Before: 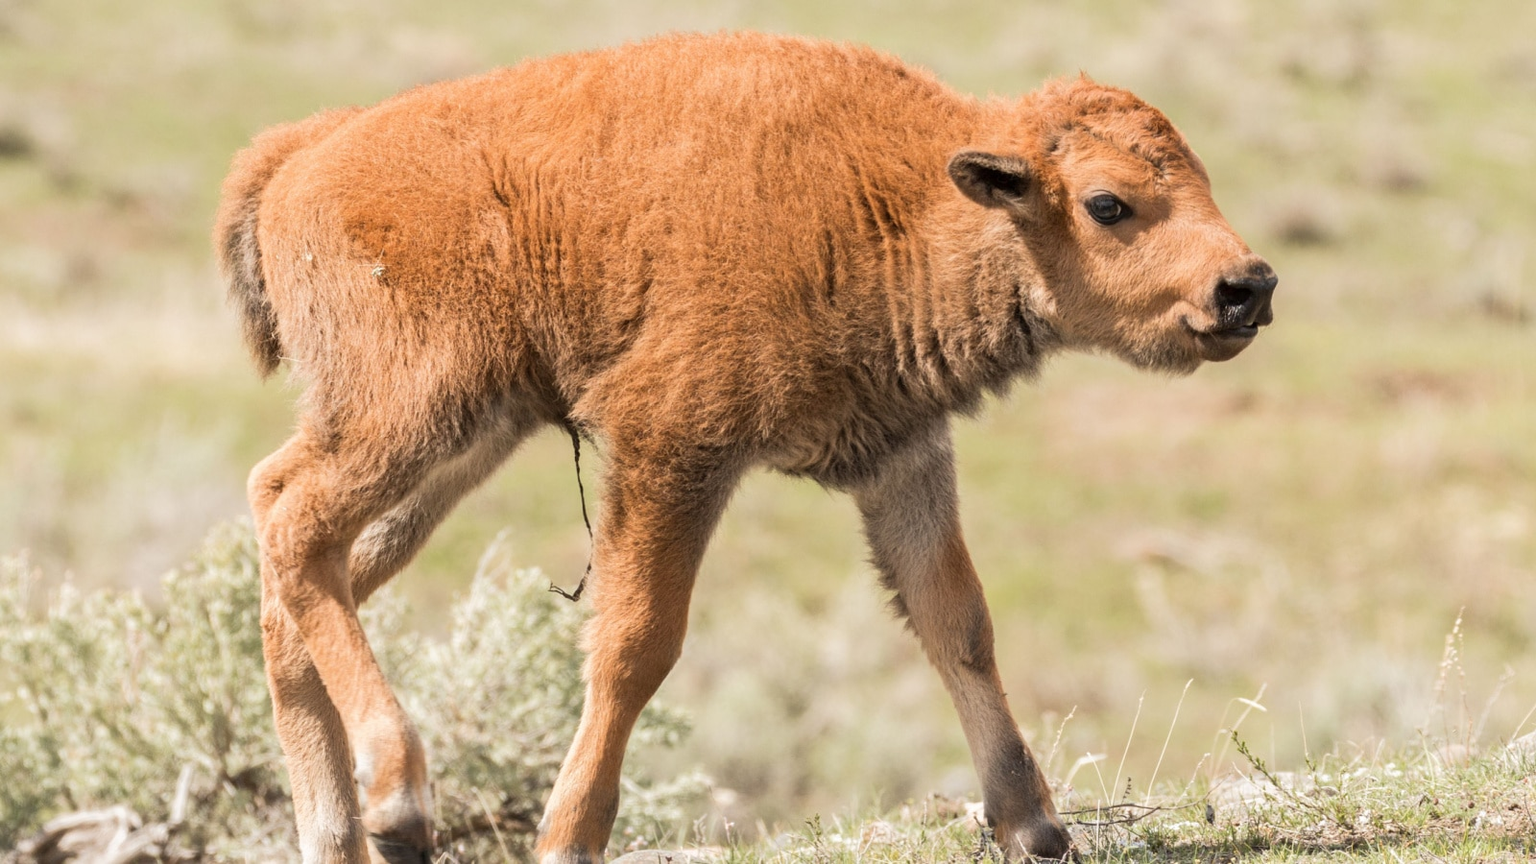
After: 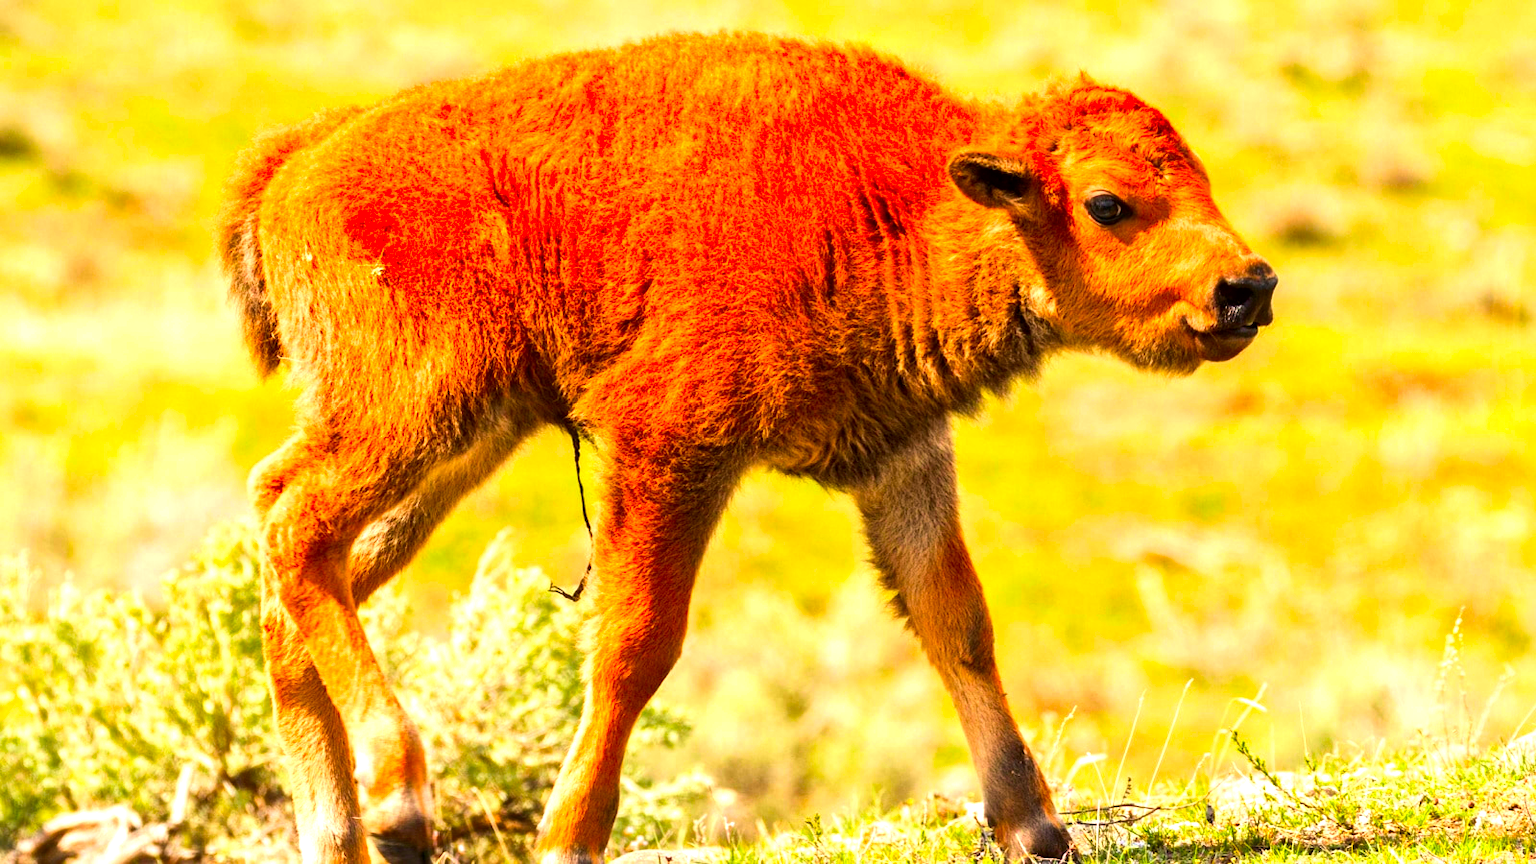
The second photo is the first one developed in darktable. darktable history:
tone equalizer: -8 EV -0.75 EV, -7 EV -0.7 EV, -6 EV -0.6 EV, -5 EV -0.4 EV, -3 EV 0.4 EV, -2 EV 0.6 EV, -1 EV 0.7 EV, +0 EV 0.75 EV, edges refinement/feathering 500, mask exposure compensation -1.57 EV, preserve details no
color correction: saturation 3
local contrast: mode bilateral grid, contrast 30, coarseness 25, midtone range 0.2
